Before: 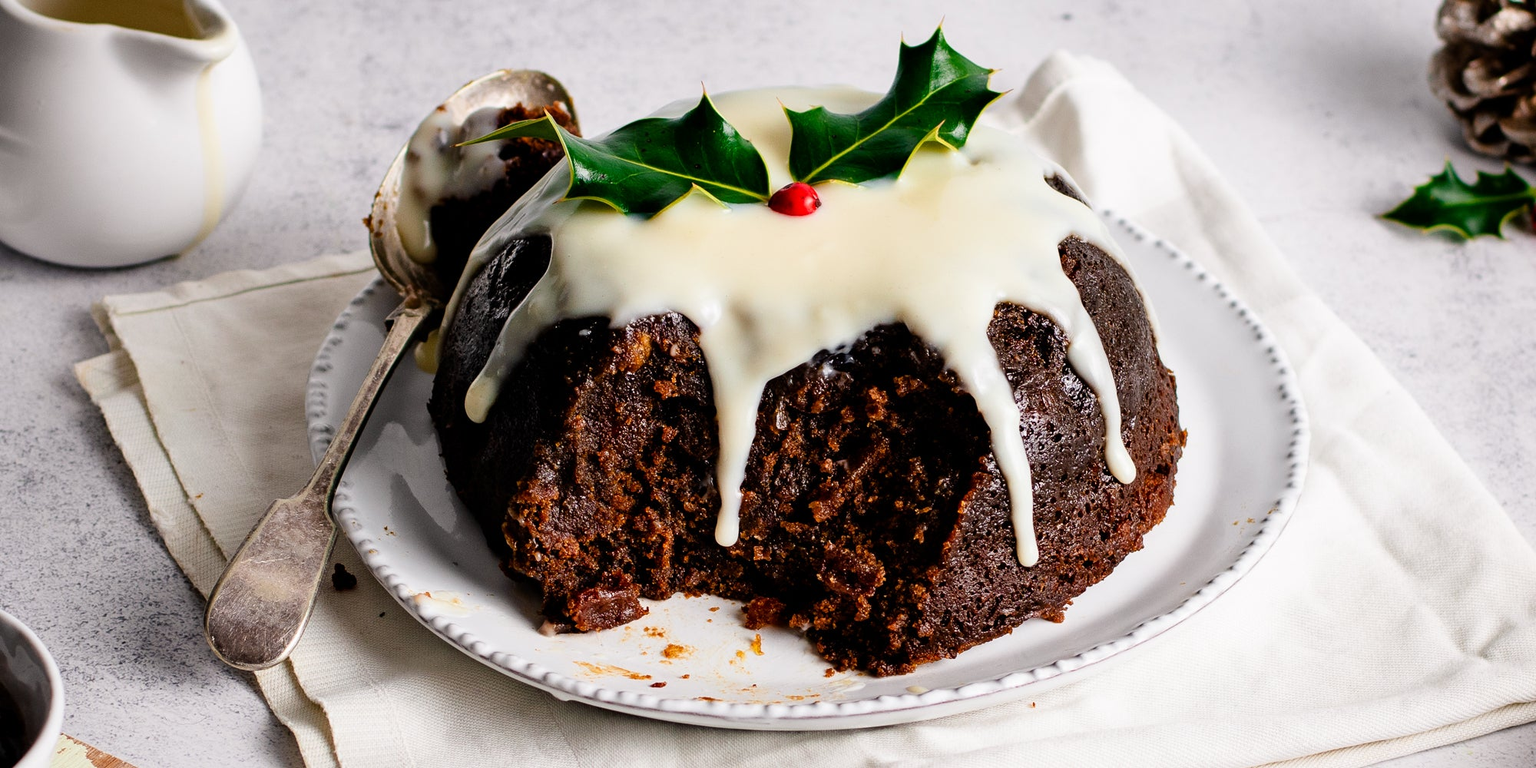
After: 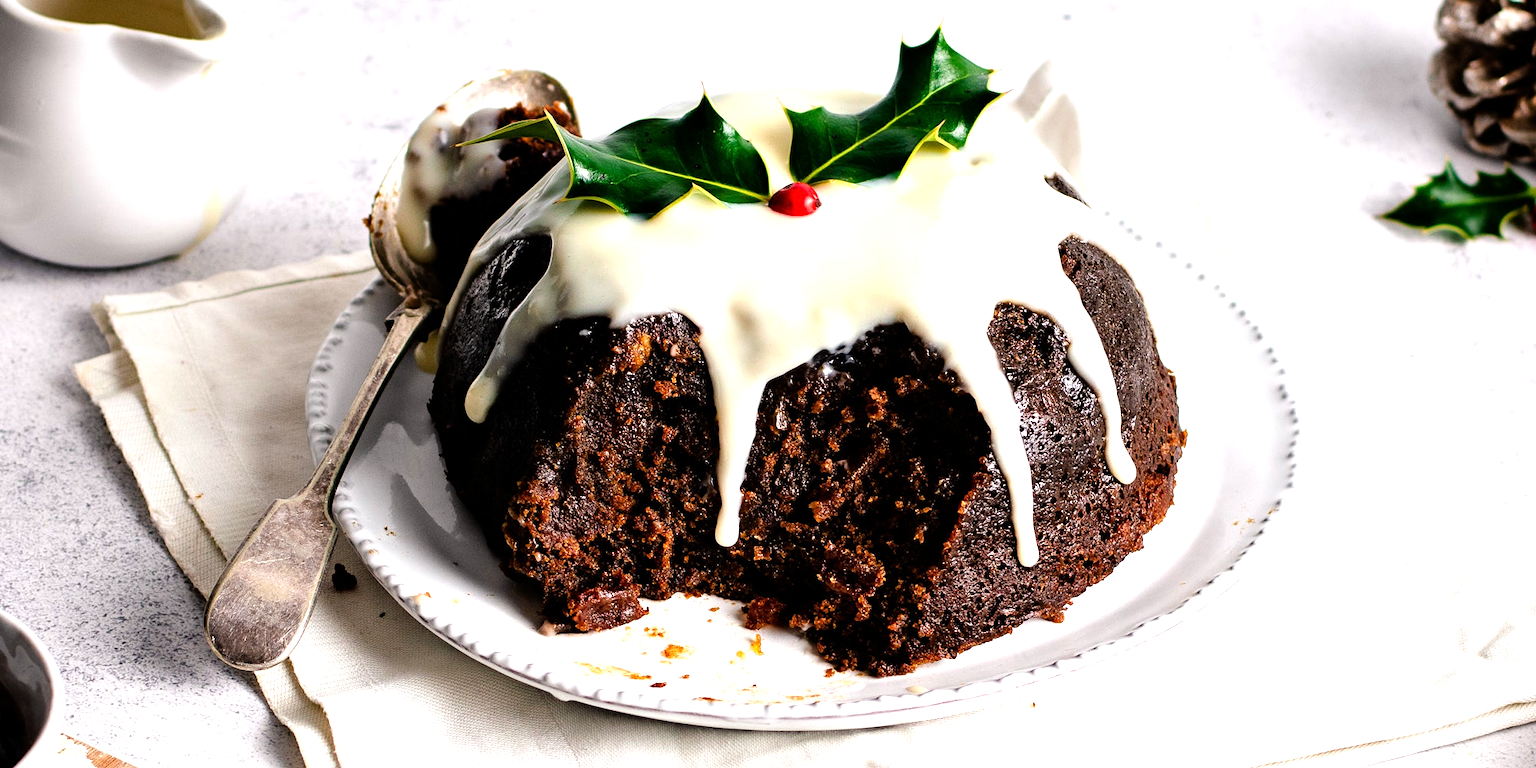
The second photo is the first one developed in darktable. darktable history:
tone equalizer: -8 EV -0.784 EV, -7 EV -0.686 EV, -6 EV -0.62 EV, -5 EV -0.396 EV, -3 EV 0.366 EV, -2 EV 0.6 EV, -1 EV 0.691 EV, +0 EV 0.778 EV
